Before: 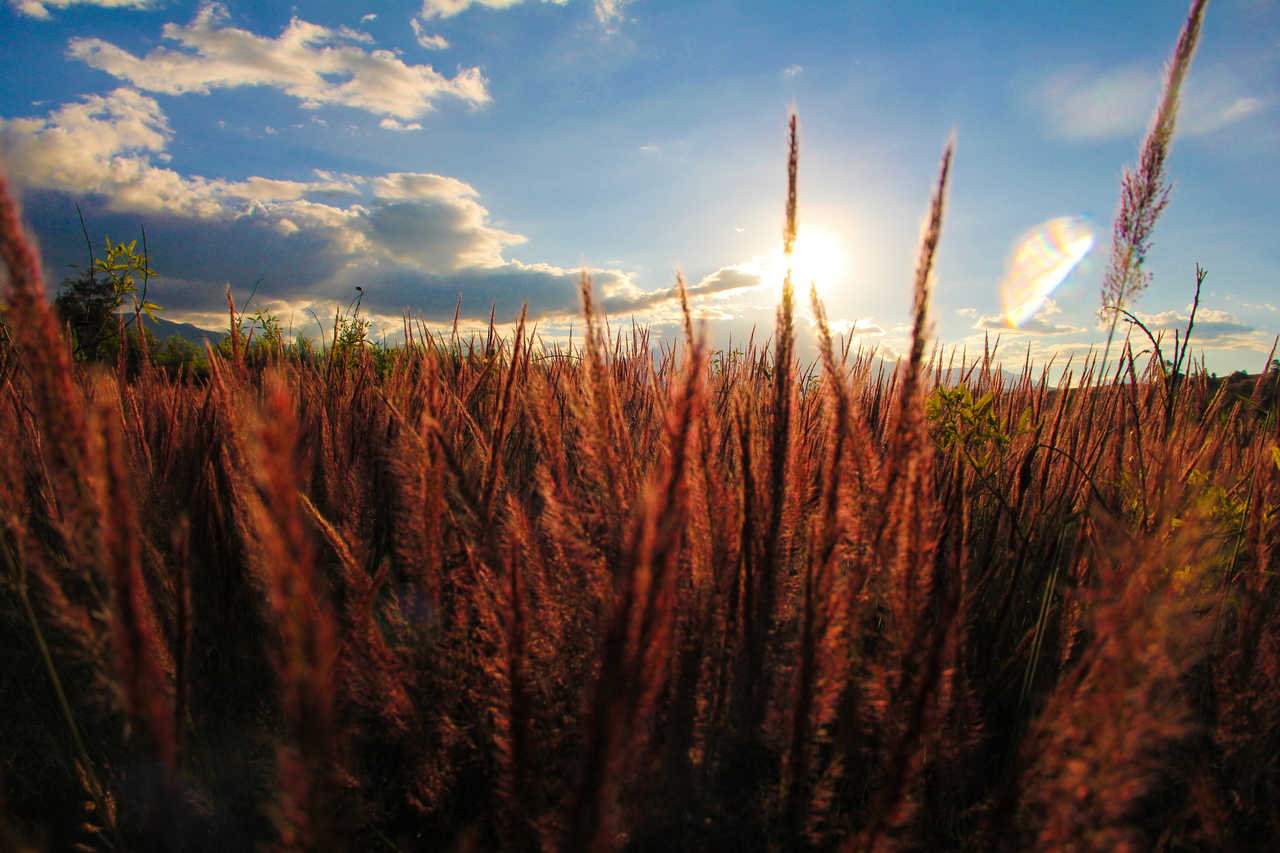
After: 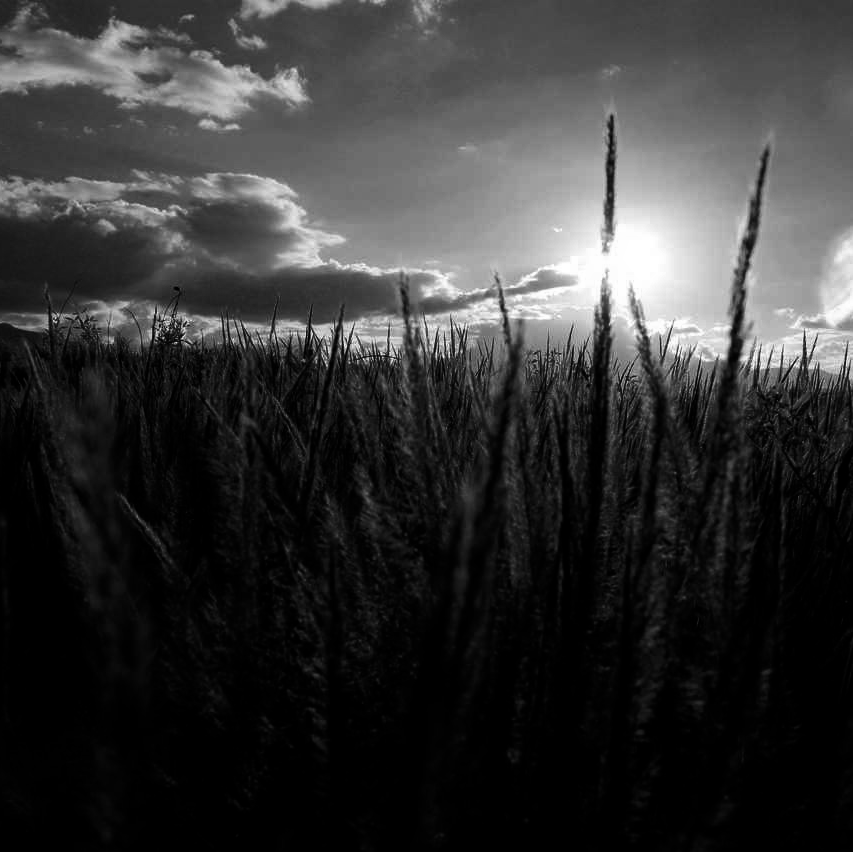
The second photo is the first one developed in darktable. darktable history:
monochrome: on, module defaults
contrast brightness saturation: contrast 0.09, brightness -0.59, saturation 0.17
crop and rotate: left 14.292%, right 19.041%
